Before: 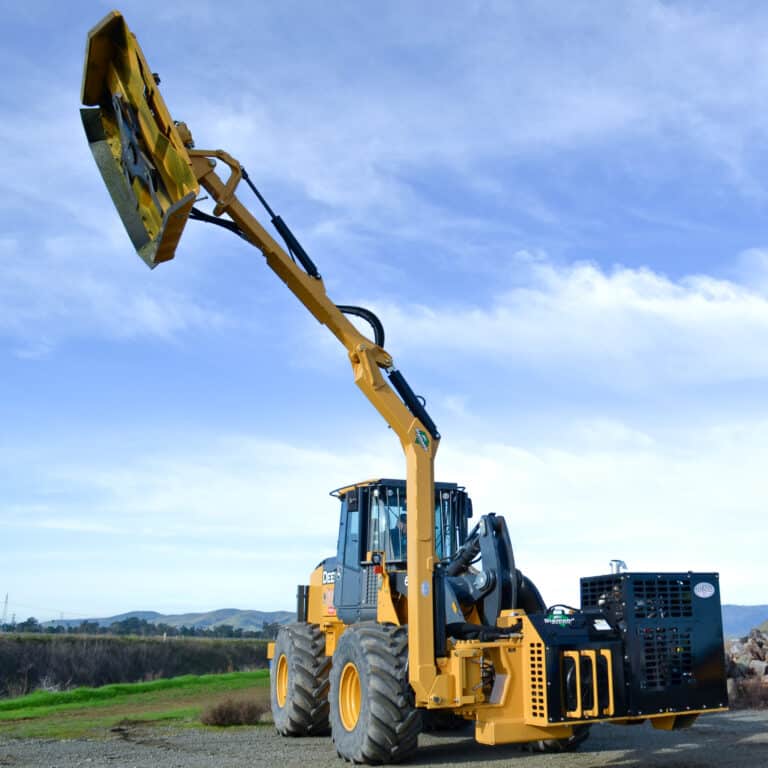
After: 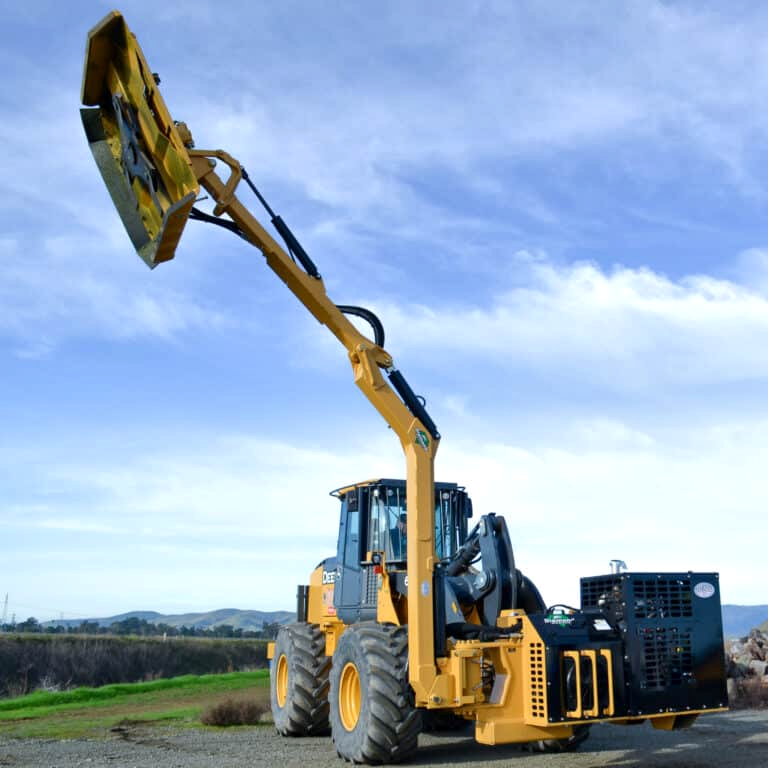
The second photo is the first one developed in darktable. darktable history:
local contrast: mode bilateral grid, contrast 20, coarseness 50, detail 120%, midtone range 0.2
exposure: exposure 0.02 EV, compensate highlight preservation false
